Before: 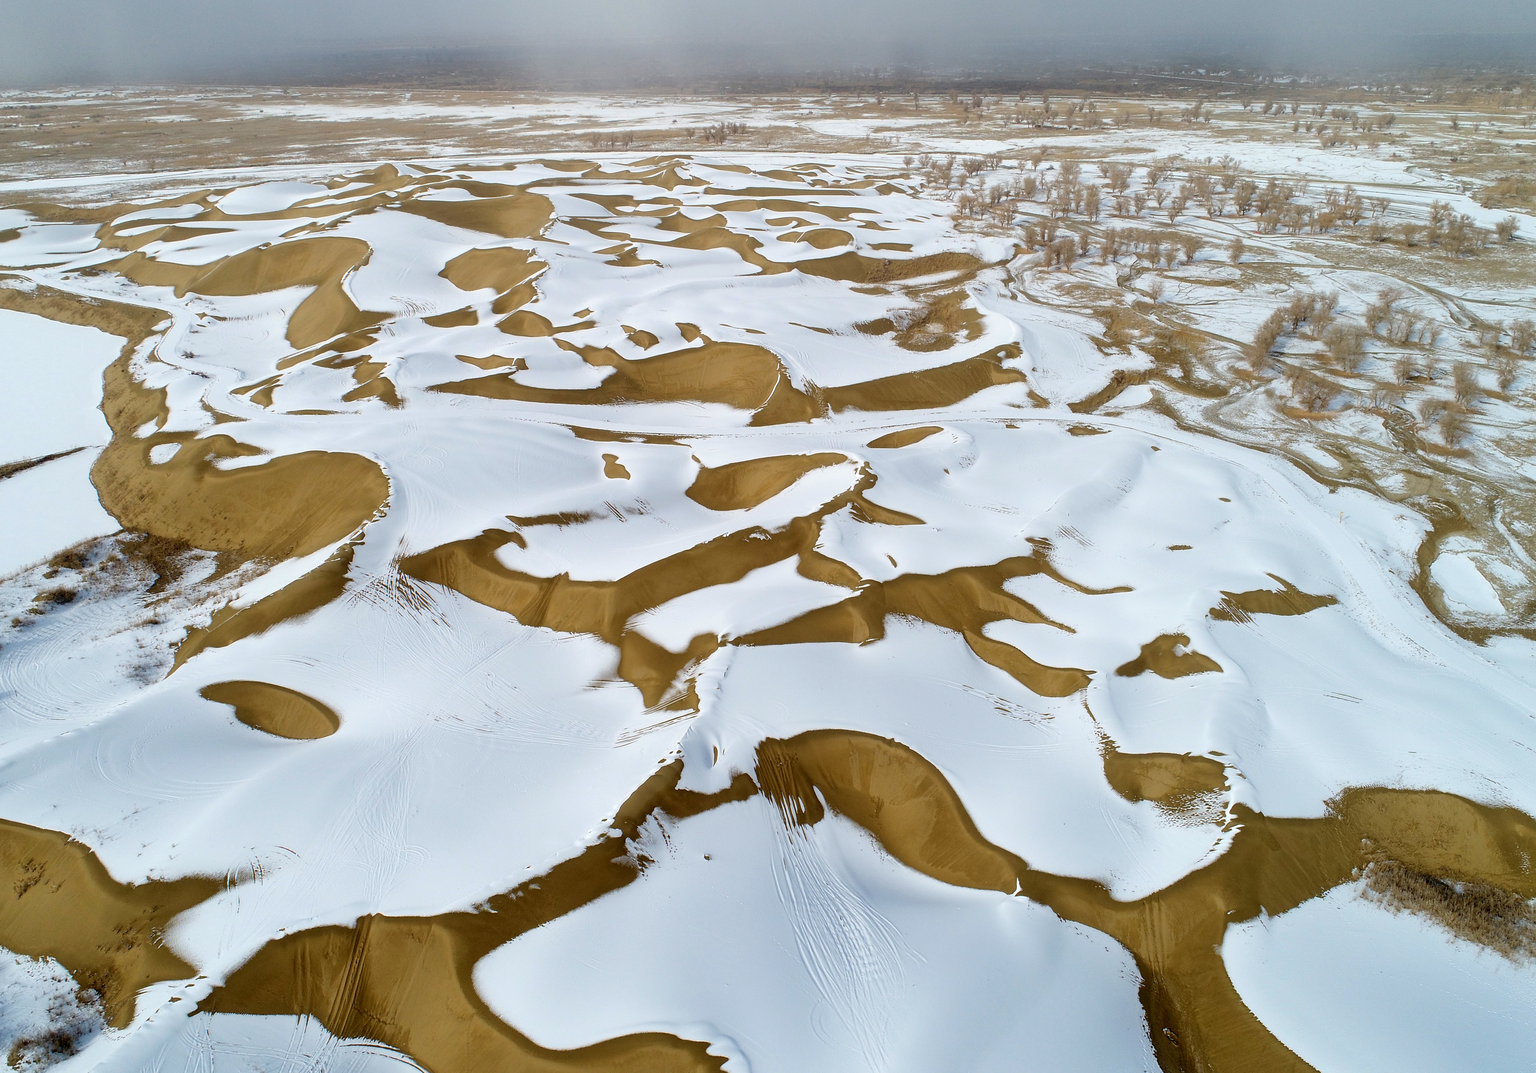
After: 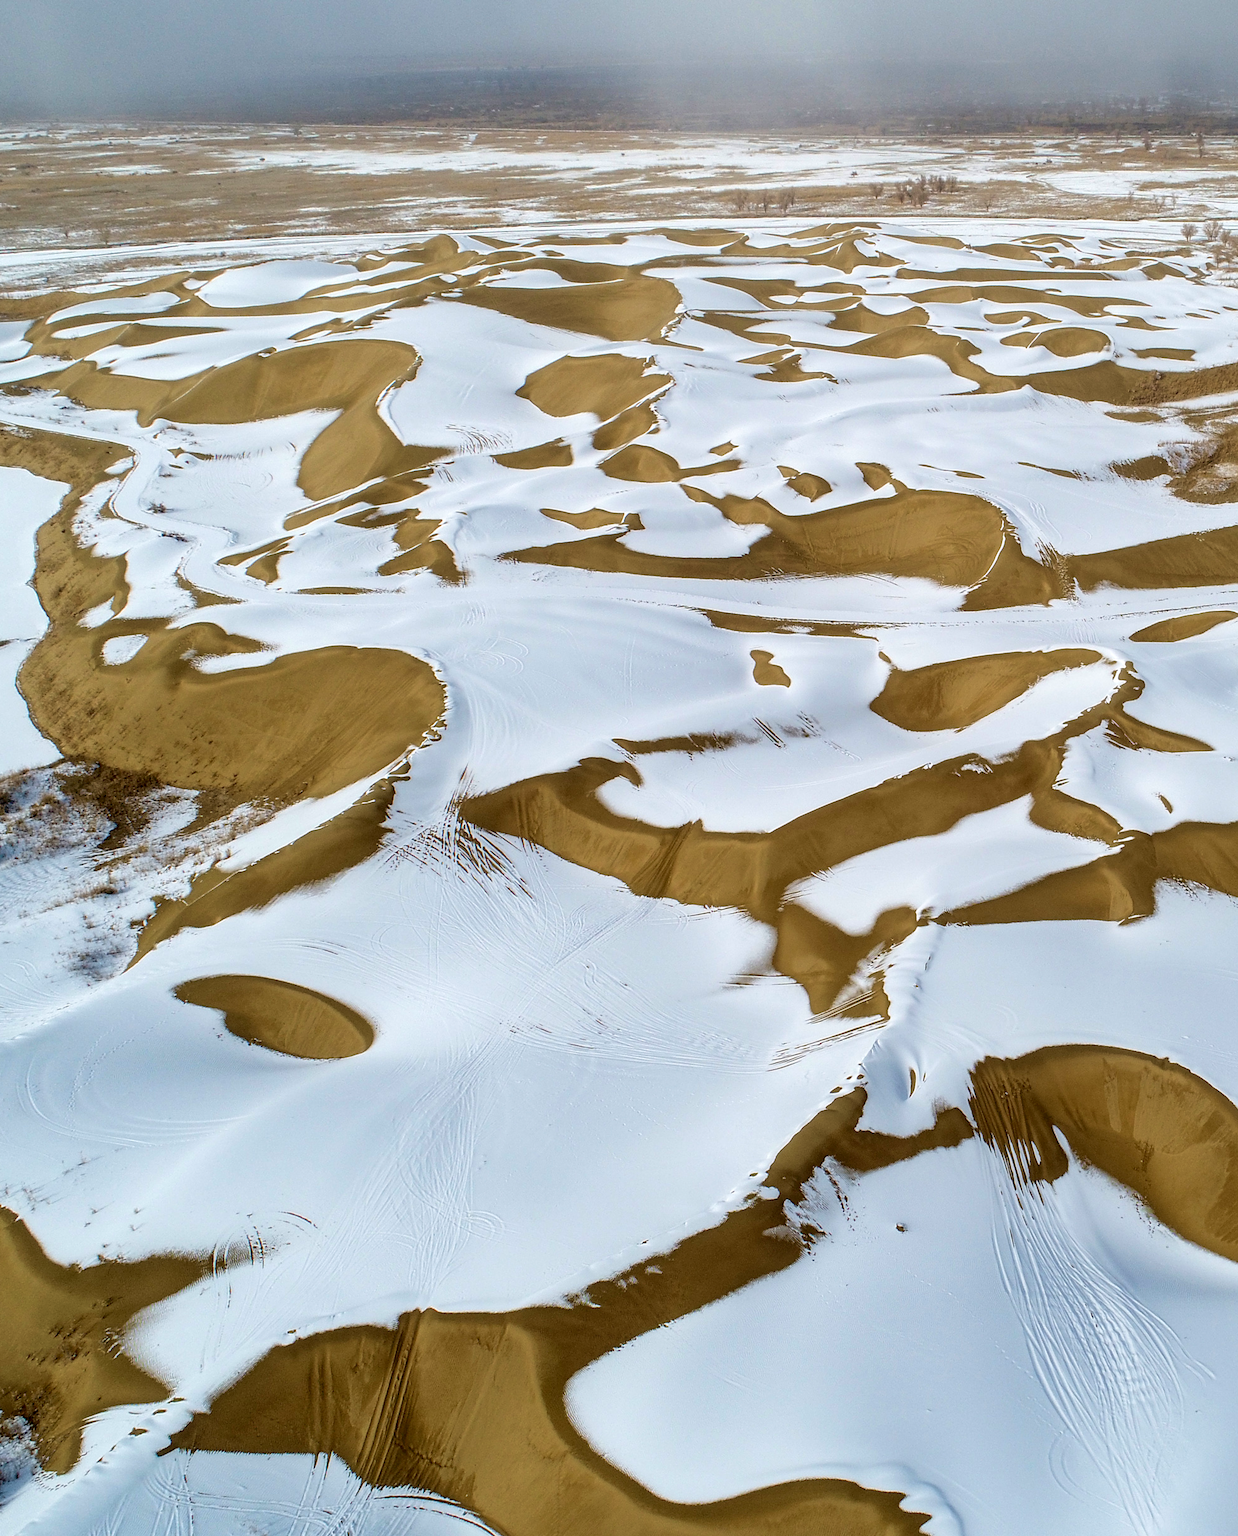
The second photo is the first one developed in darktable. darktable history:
local contrast: on, module defaults
velvia: on, module defaults
crop: left 5.114%, right 38.589%
